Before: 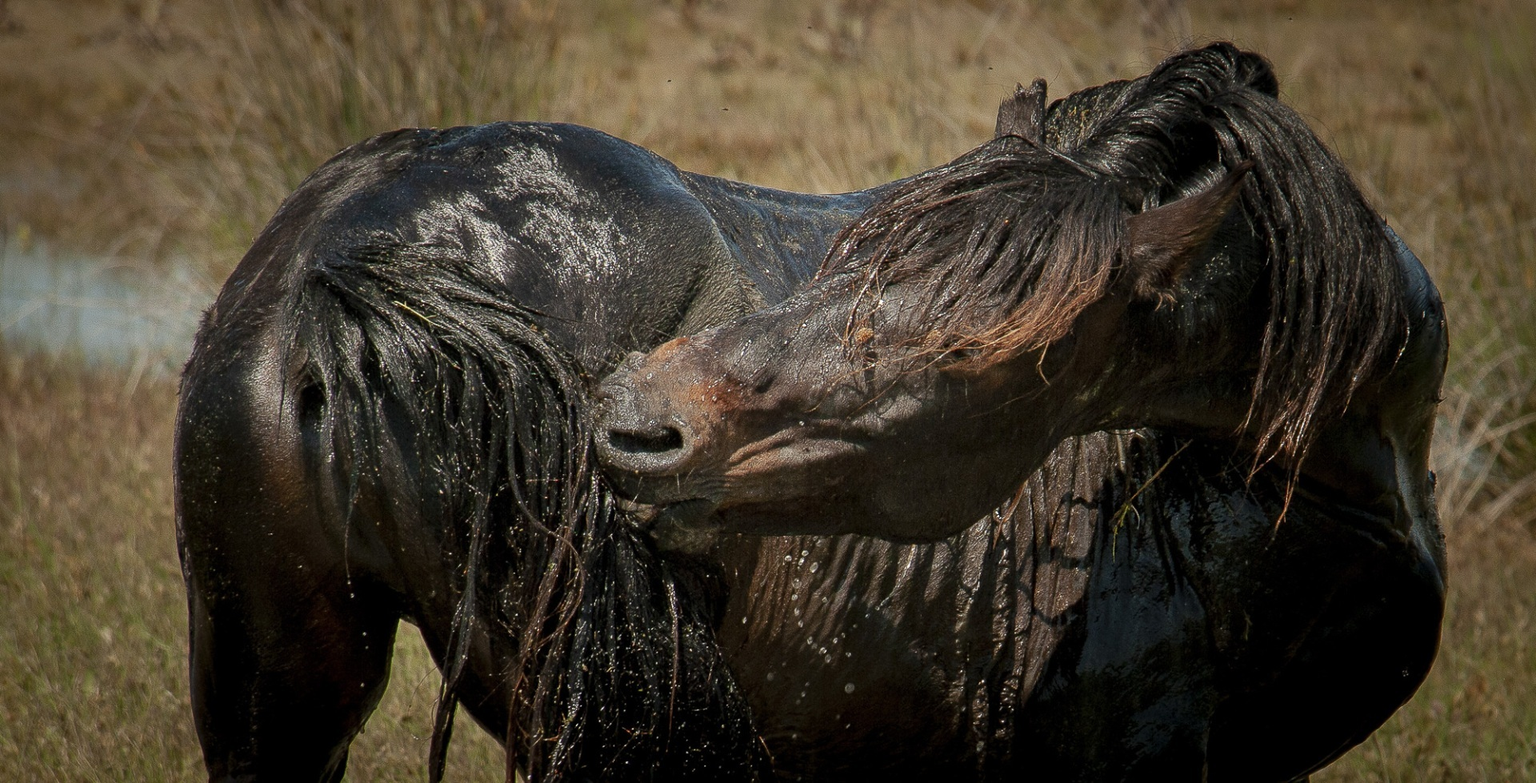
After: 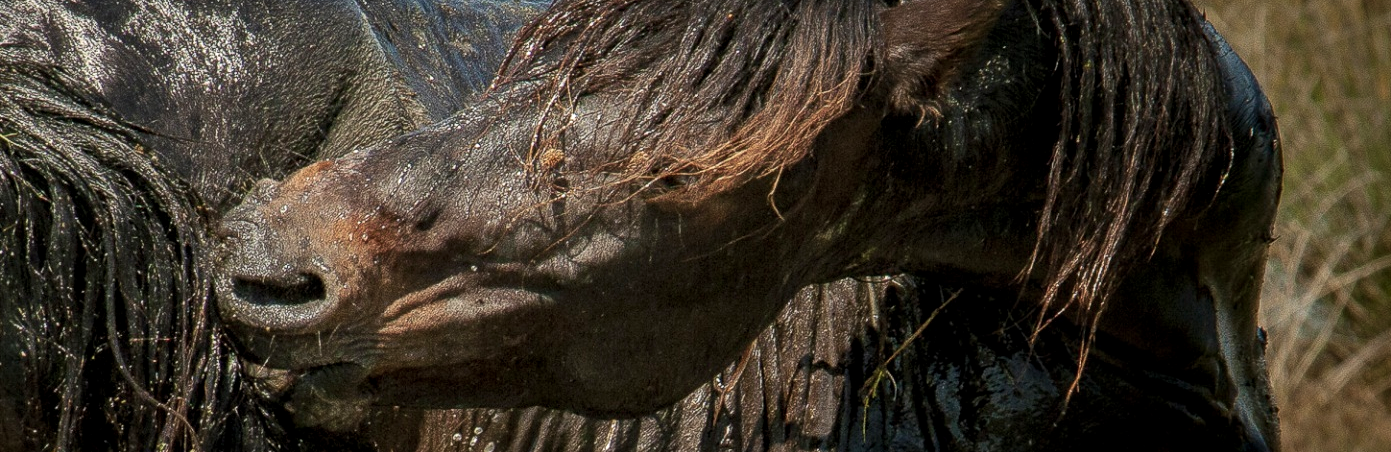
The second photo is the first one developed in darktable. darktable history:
velvia: on, module defaults
crop and rotate: left 27.532%, top 26.715%, bottom 27.098%
exposure: compensate highlight preservation false
local contrast: on, module defaults
